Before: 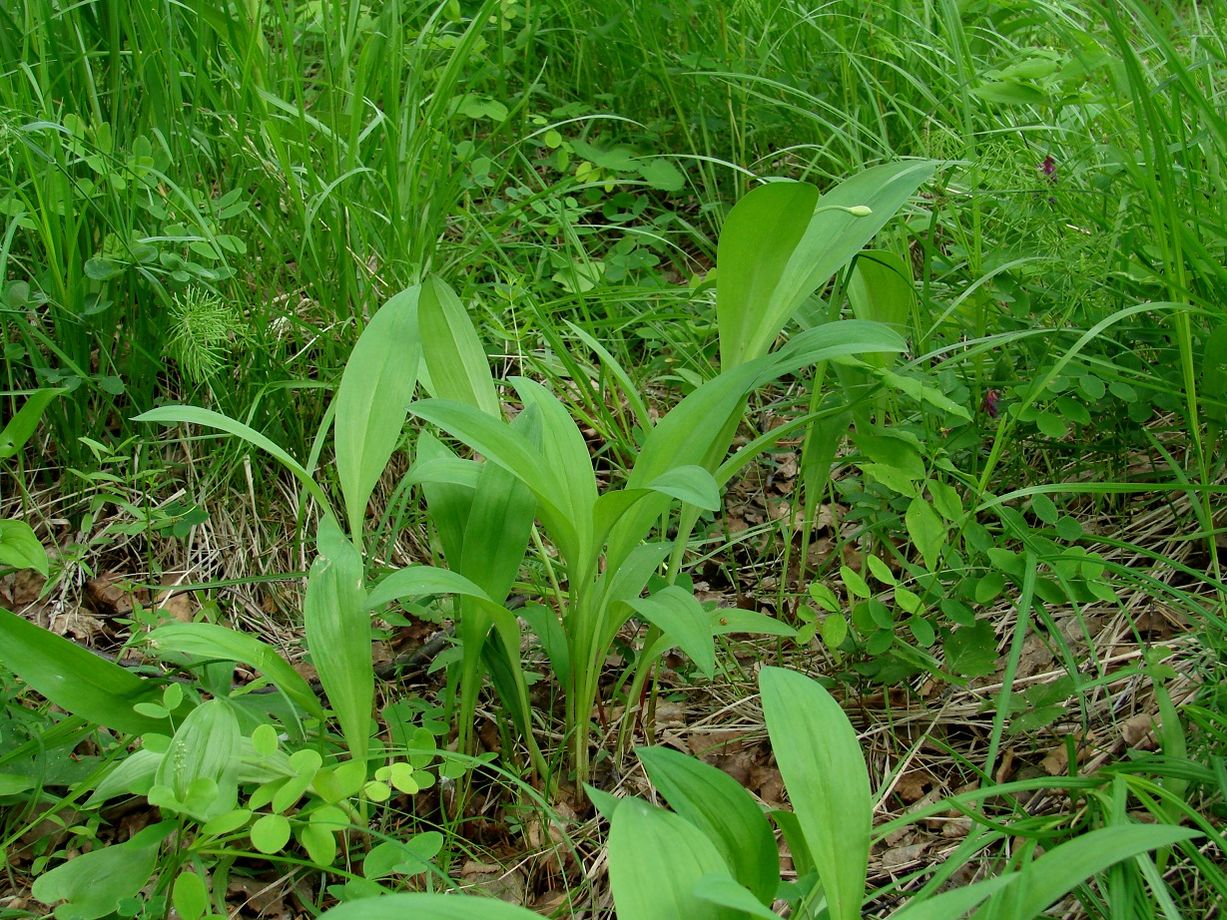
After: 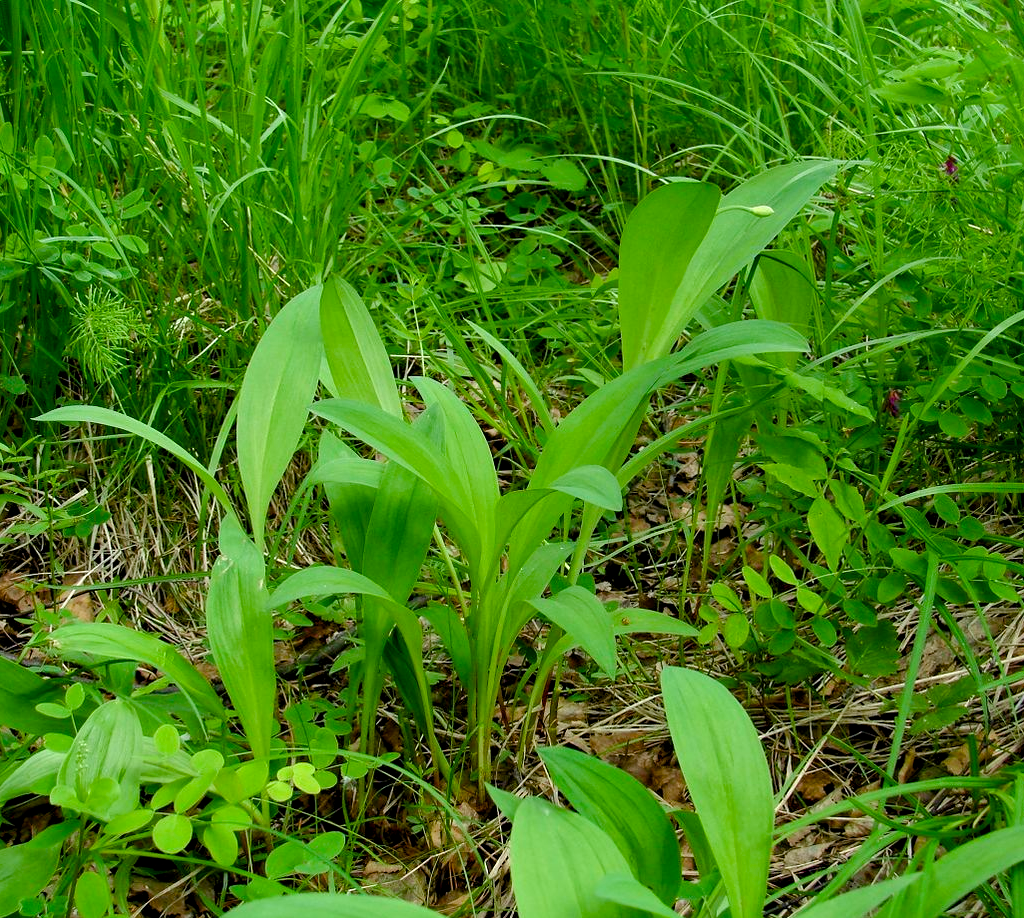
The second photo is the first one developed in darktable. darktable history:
color balance rgb: global offset › luminance -0.51%, perceptual saturation grading › global saturation 27.53%, perceptual saturation grading › highlights -25%, perceptual saturation grading › shadows 25%, perceptual brilliance grading › highlights 6.62%, perceptual brilliance grading › mid-tones 17.07%, perceptual brilliance grading › shadows -5.23%
crop: left 8.026%, right 7.374%
